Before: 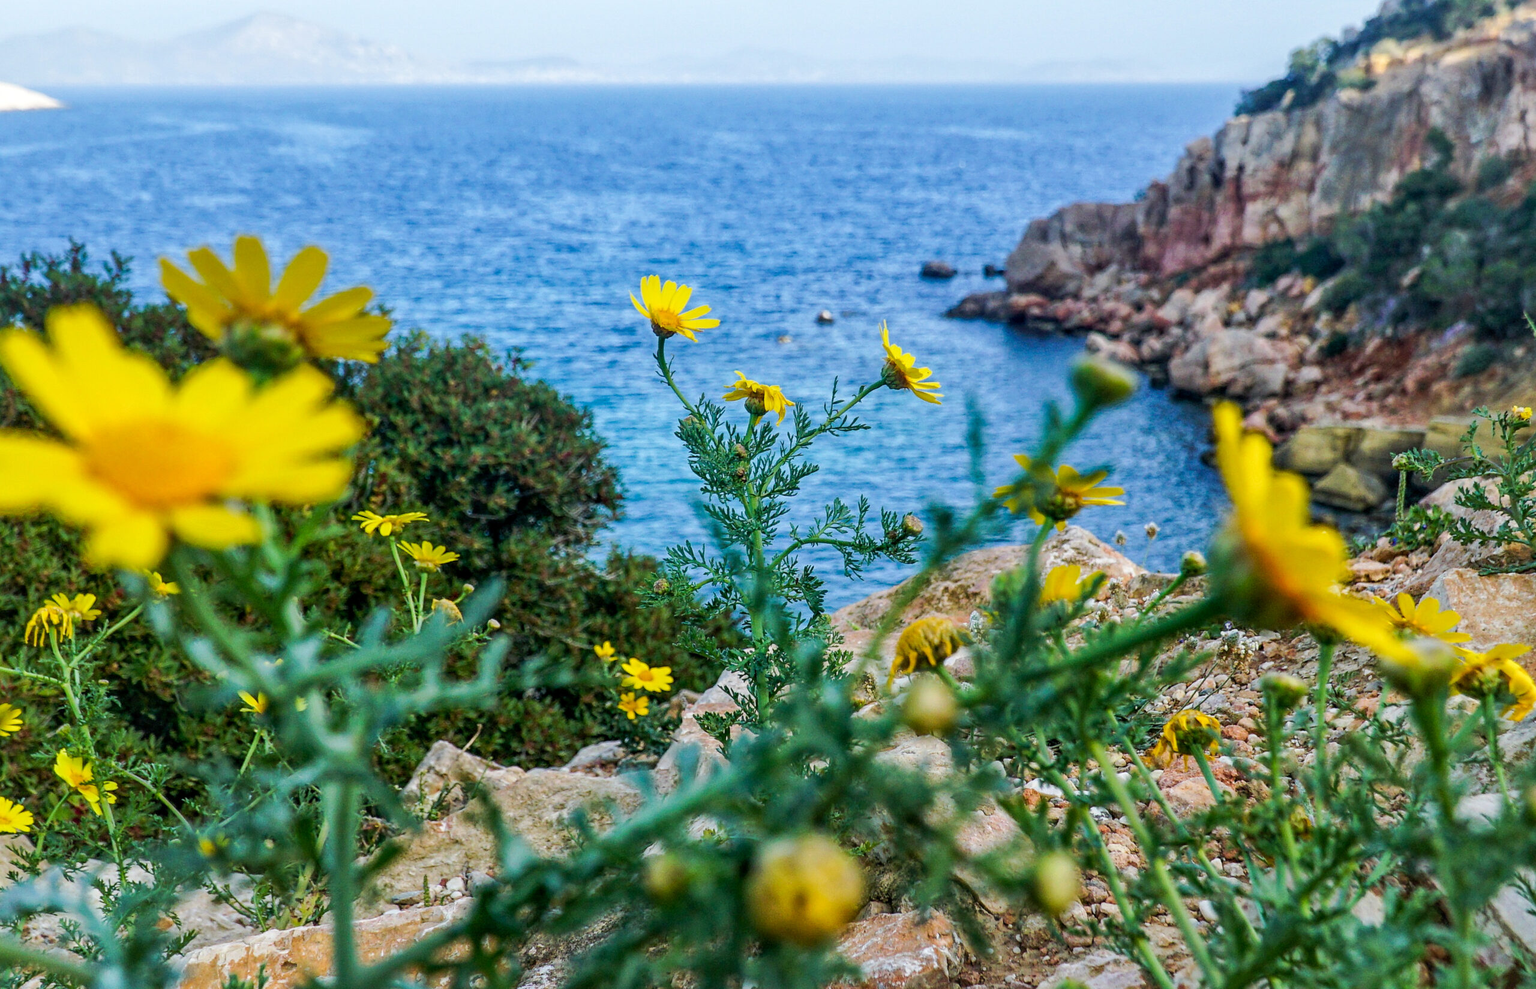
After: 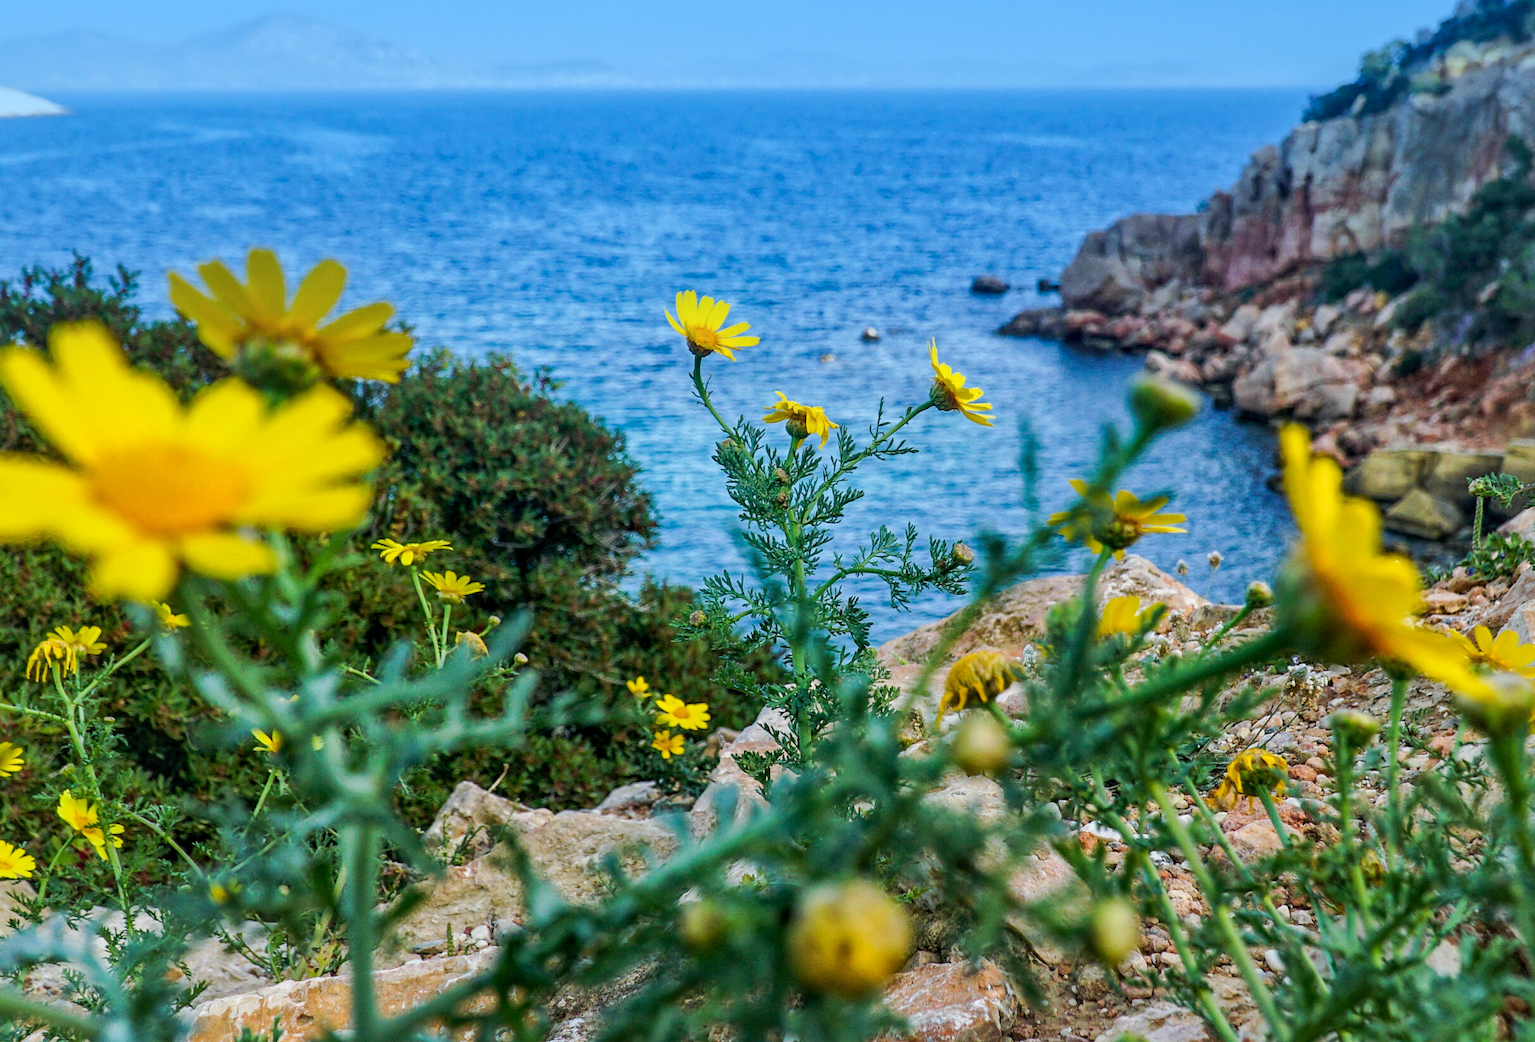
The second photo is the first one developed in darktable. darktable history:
graduated density: density 2.02 EV, hardness 44%, rotation 0.374°, offset 8.21, hue 208.8°, saturation 97%
crop and rotate: right 5.167%
